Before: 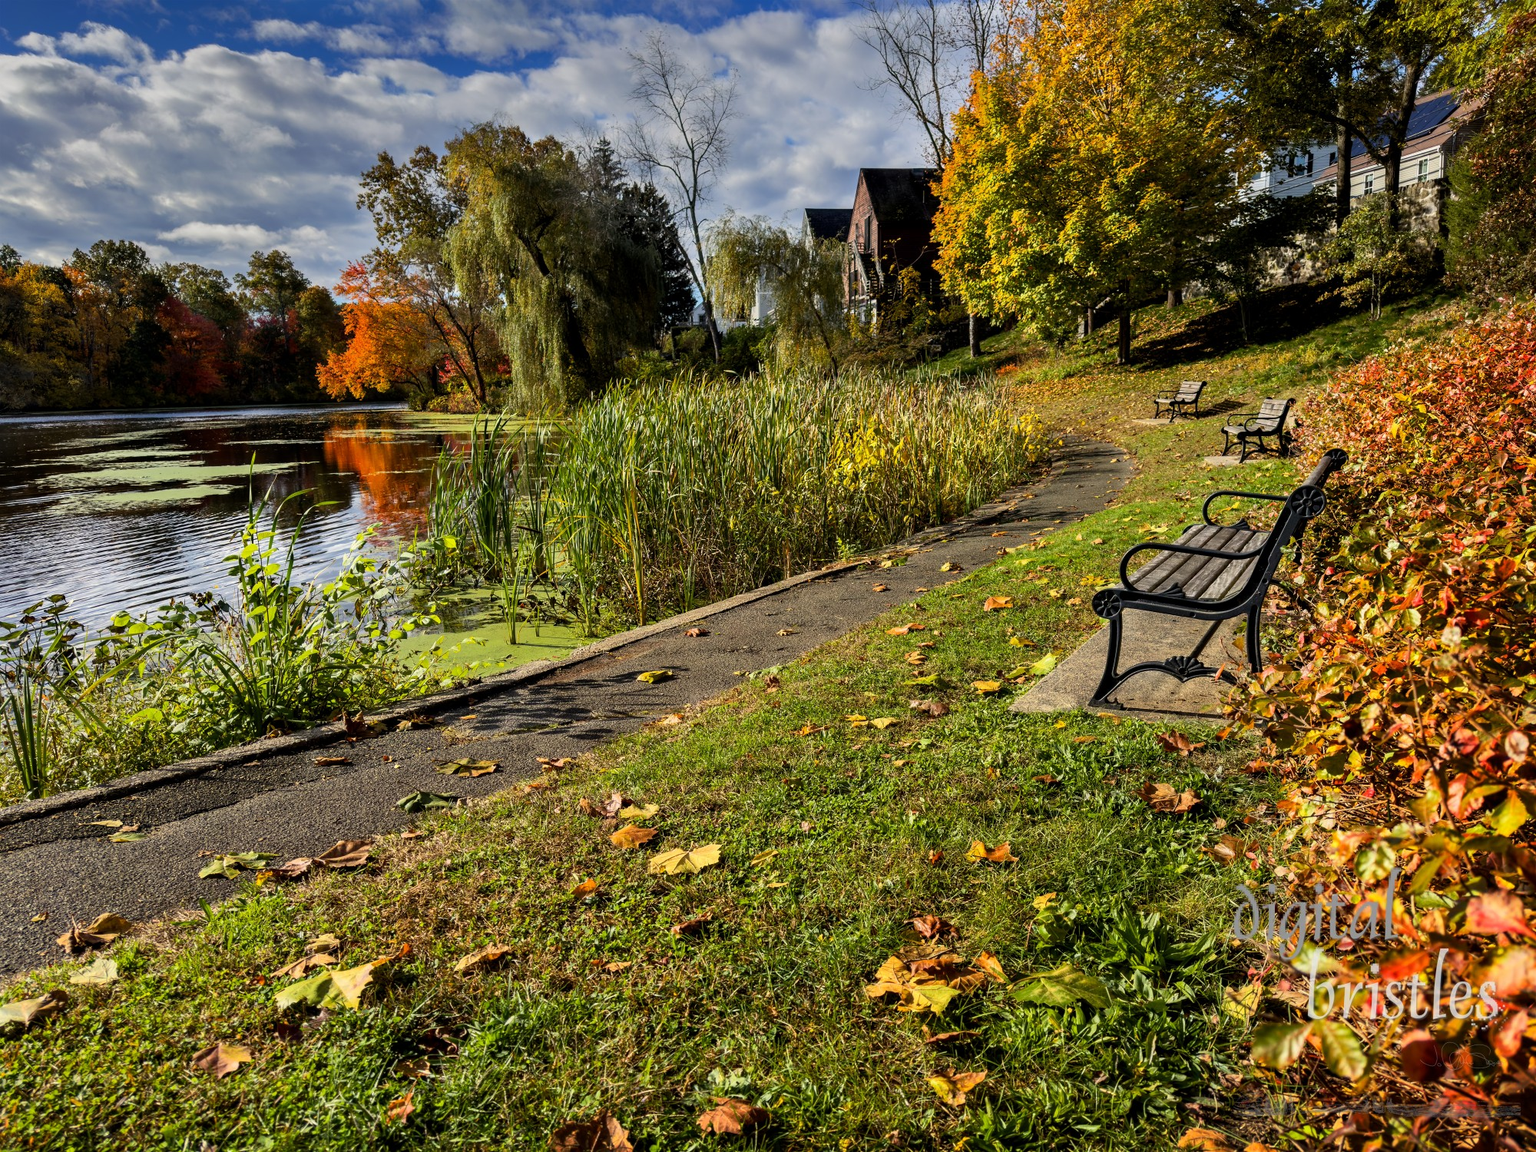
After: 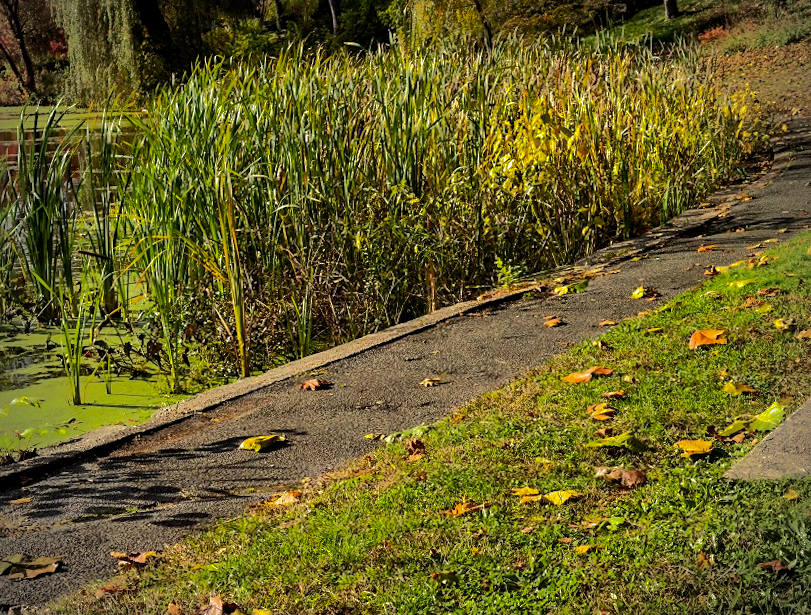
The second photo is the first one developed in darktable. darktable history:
crop: left 30%, top 30%, right 30%, bottom 30%
vignetting: on, module defaults
shadows and highlights: shadows -19.91, highlights -73.15
sharpen: amount 0.2
color correction: highlights a* 0.003, highlights b* -0.283
color balance: contrast 8.5%, output saturation 105%
rotate and perspective: rotation -1.17°, automatic cropping off
